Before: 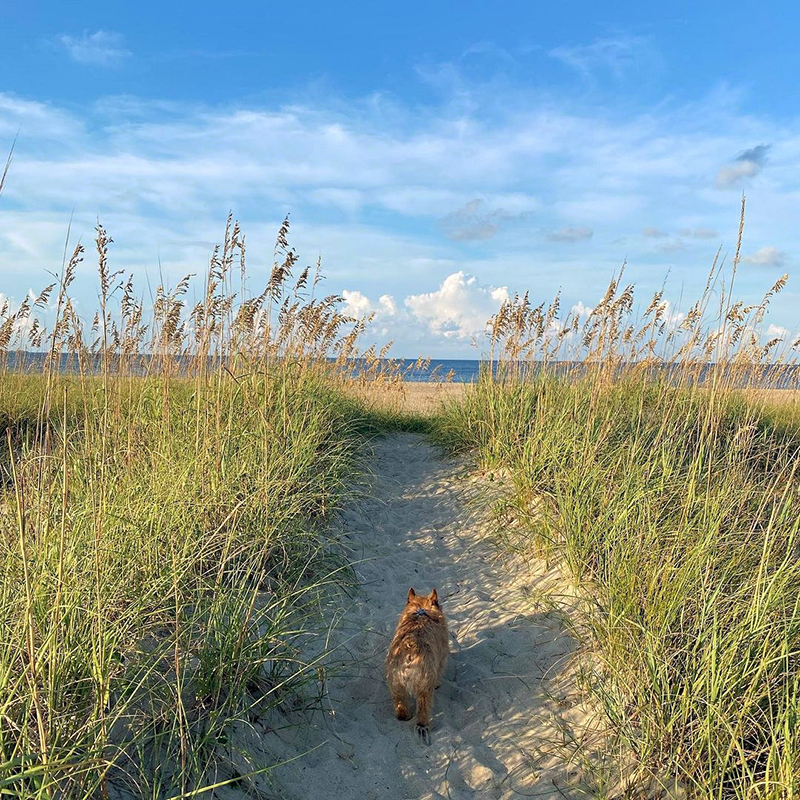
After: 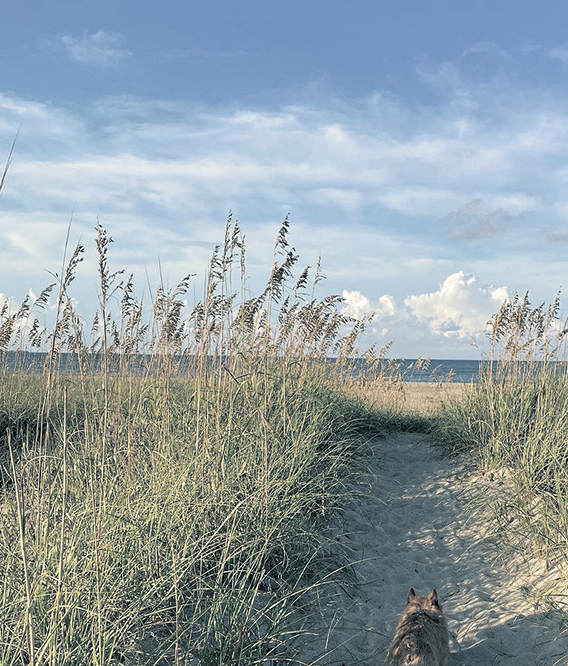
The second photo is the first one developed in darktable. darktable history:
split-toning: shadows › hue 205.2°, shadows › saturation 0.29, highlights › hue 50.4°, highlights › saturation 0.38, balance -49.9
crop: right 28.885%, bottom 16.626%
tone equalizer: on, module defaults
color correction: saturation 0.57
